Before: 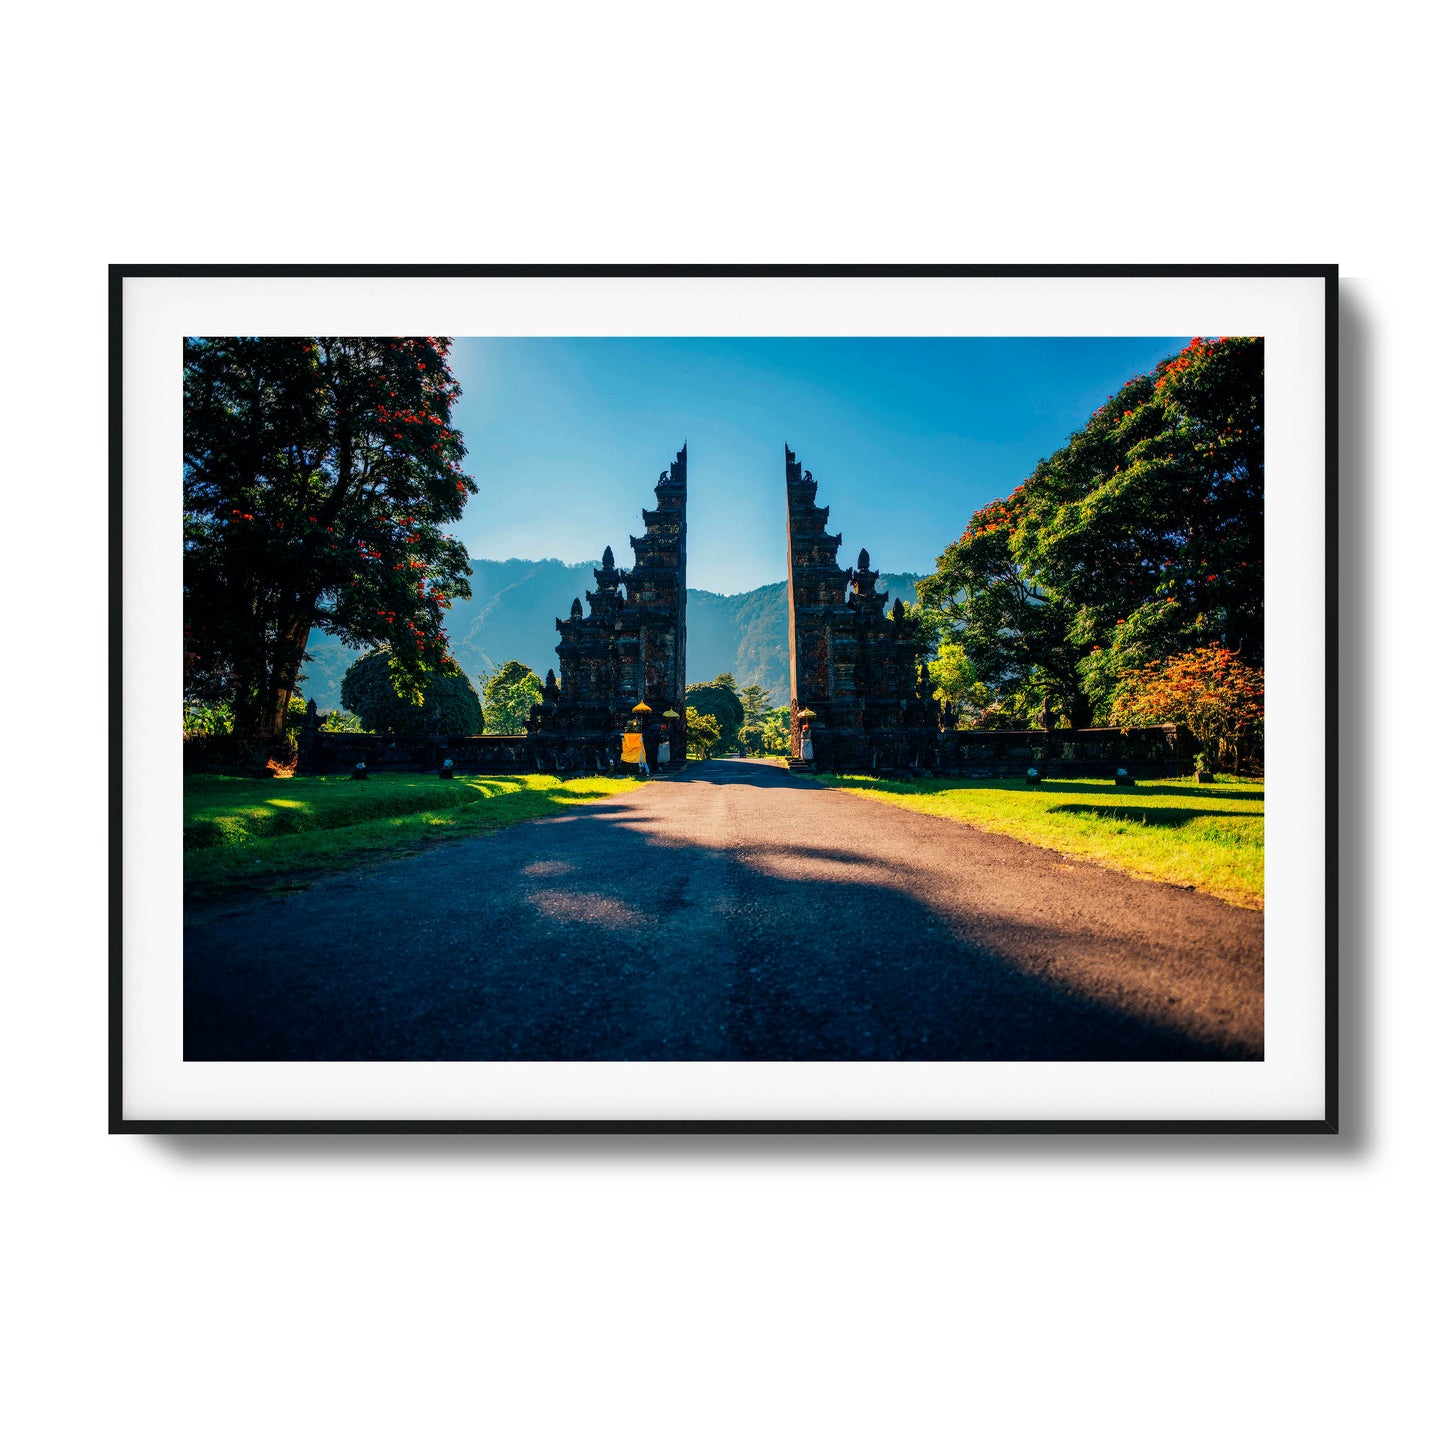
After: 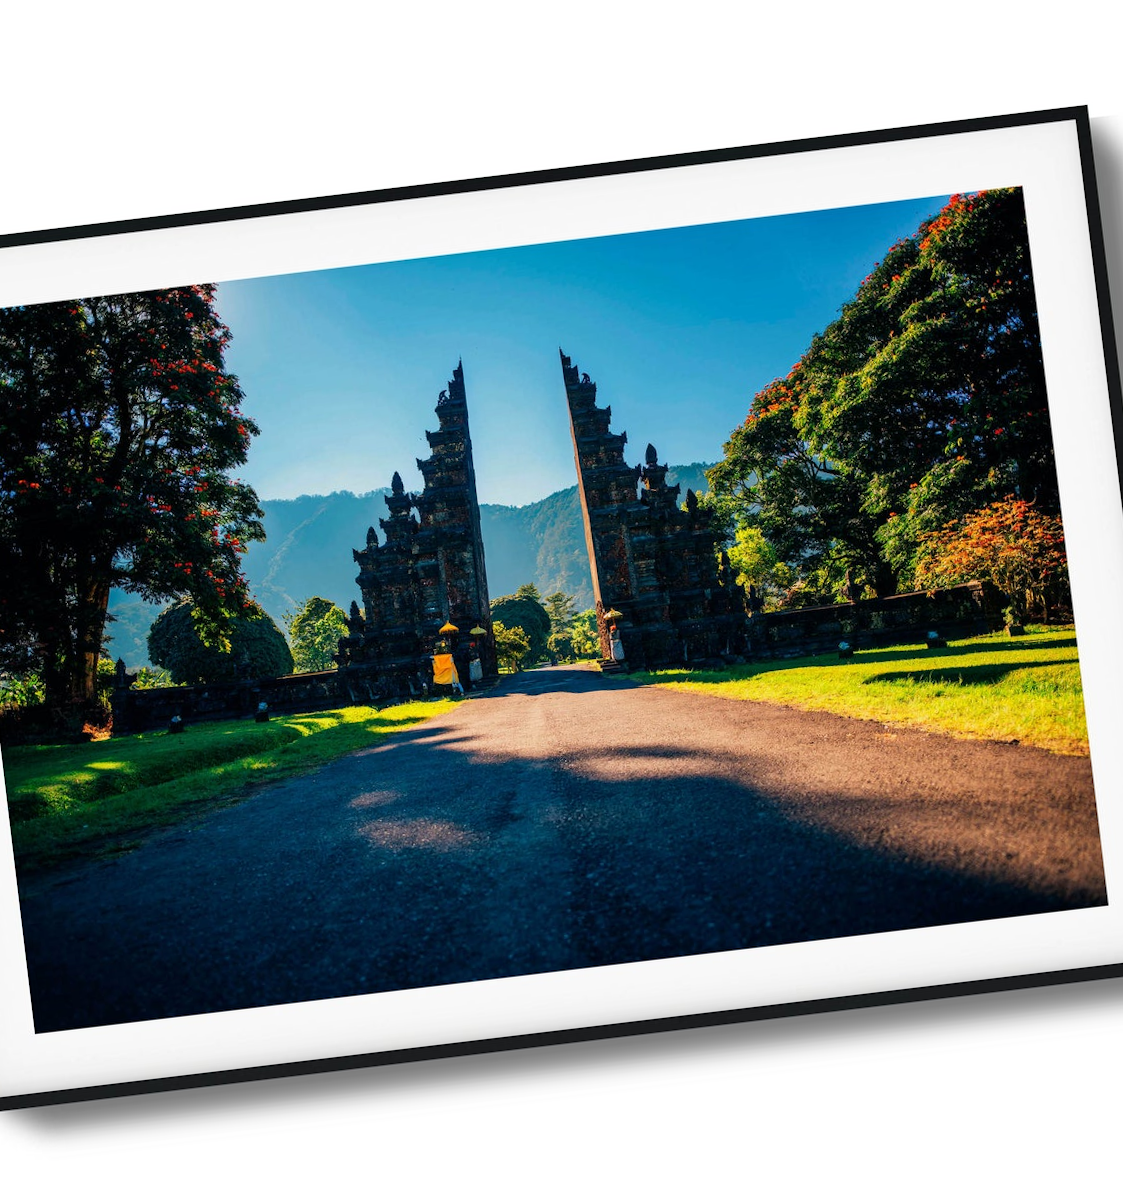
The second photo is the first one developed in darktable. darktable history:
rotate and perspective: rotation -6.83°, automatic cropping off
crop and rotate: left 17.046%, top 10.659%, right 12.989%, bottom 14.553%
